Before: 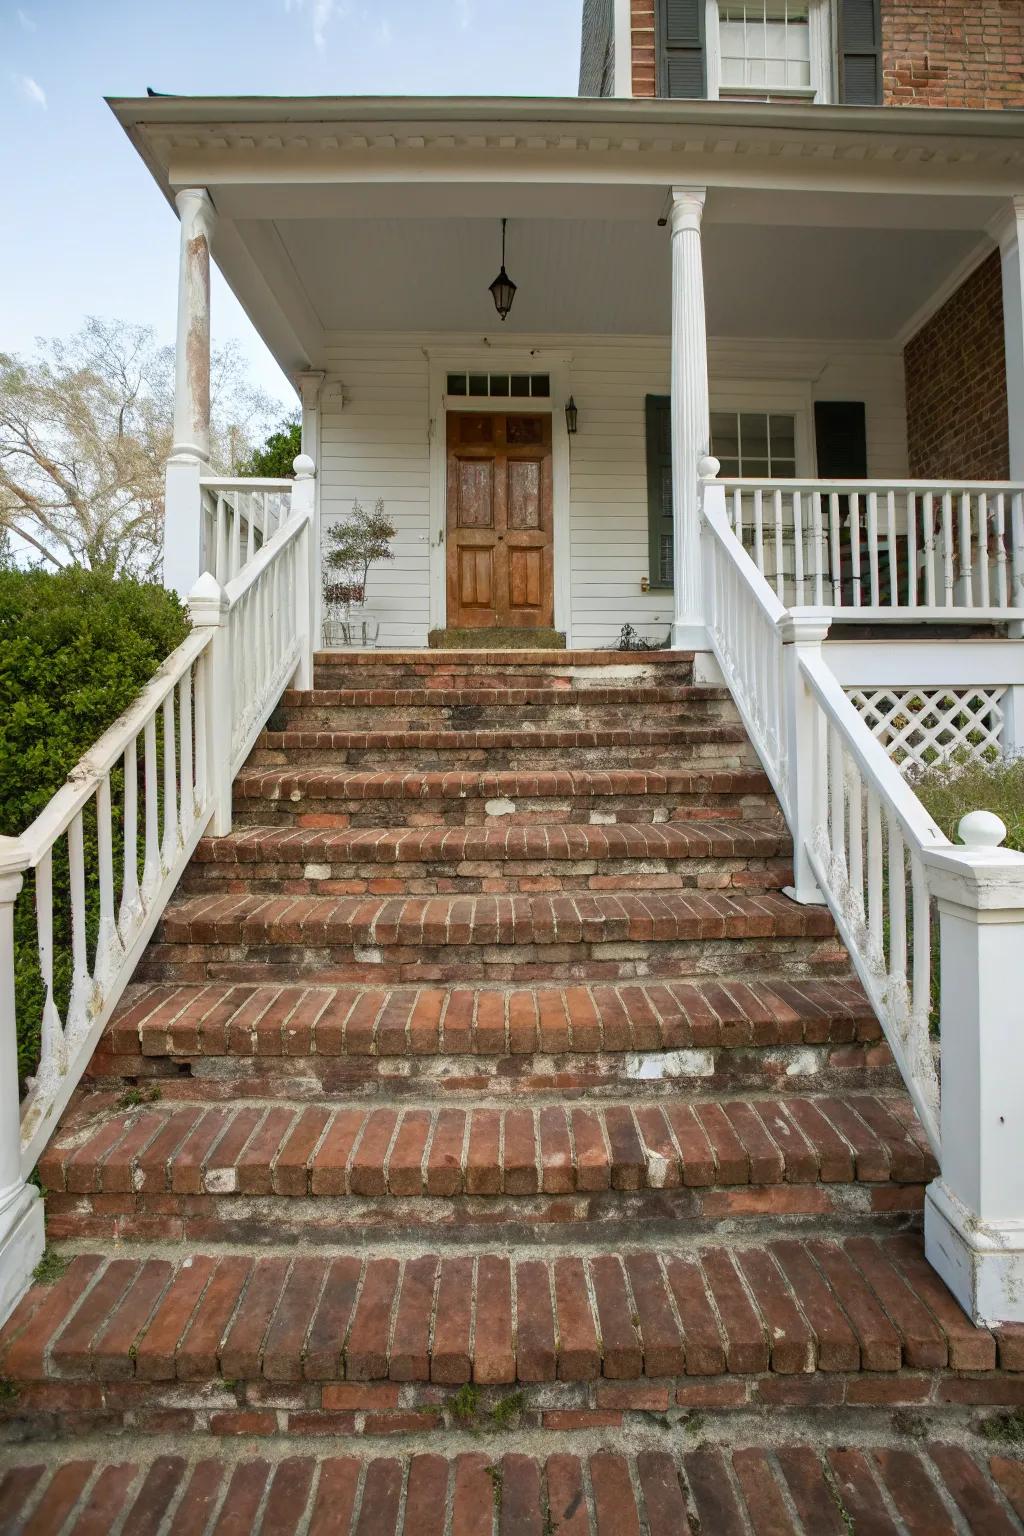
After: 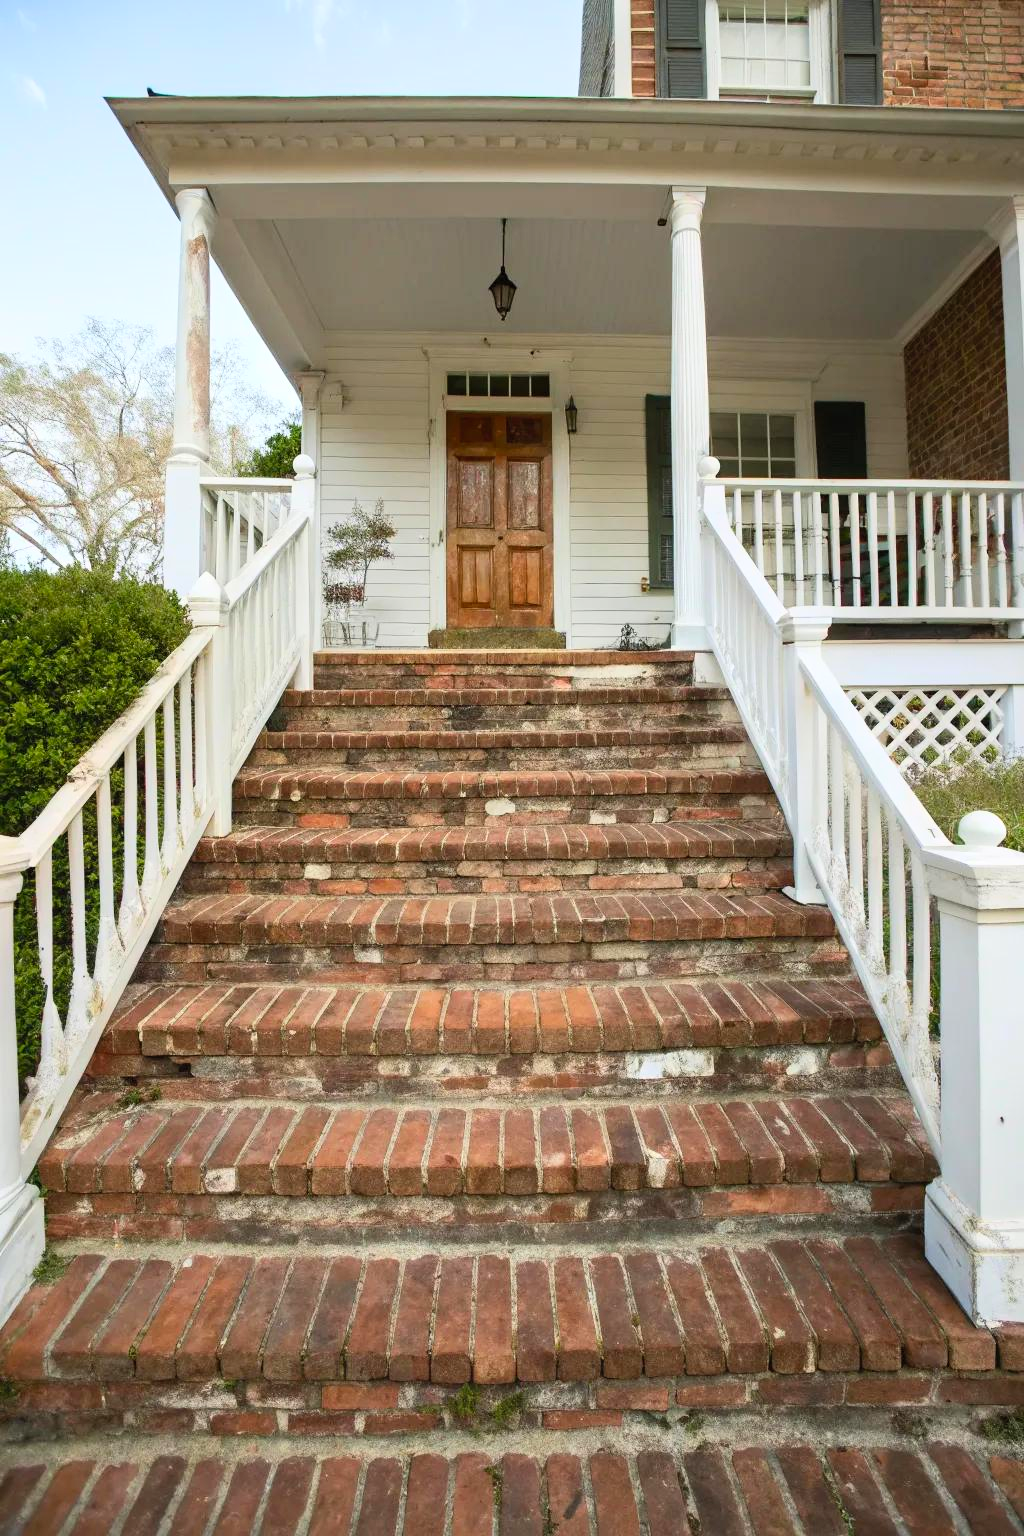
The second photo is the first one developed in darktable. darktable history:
contrast brightness saturation: contrast 0.197, brightness 0.163, saturation 0.221
exposure: compensate exposure bias true, compensate highlight preservation false
